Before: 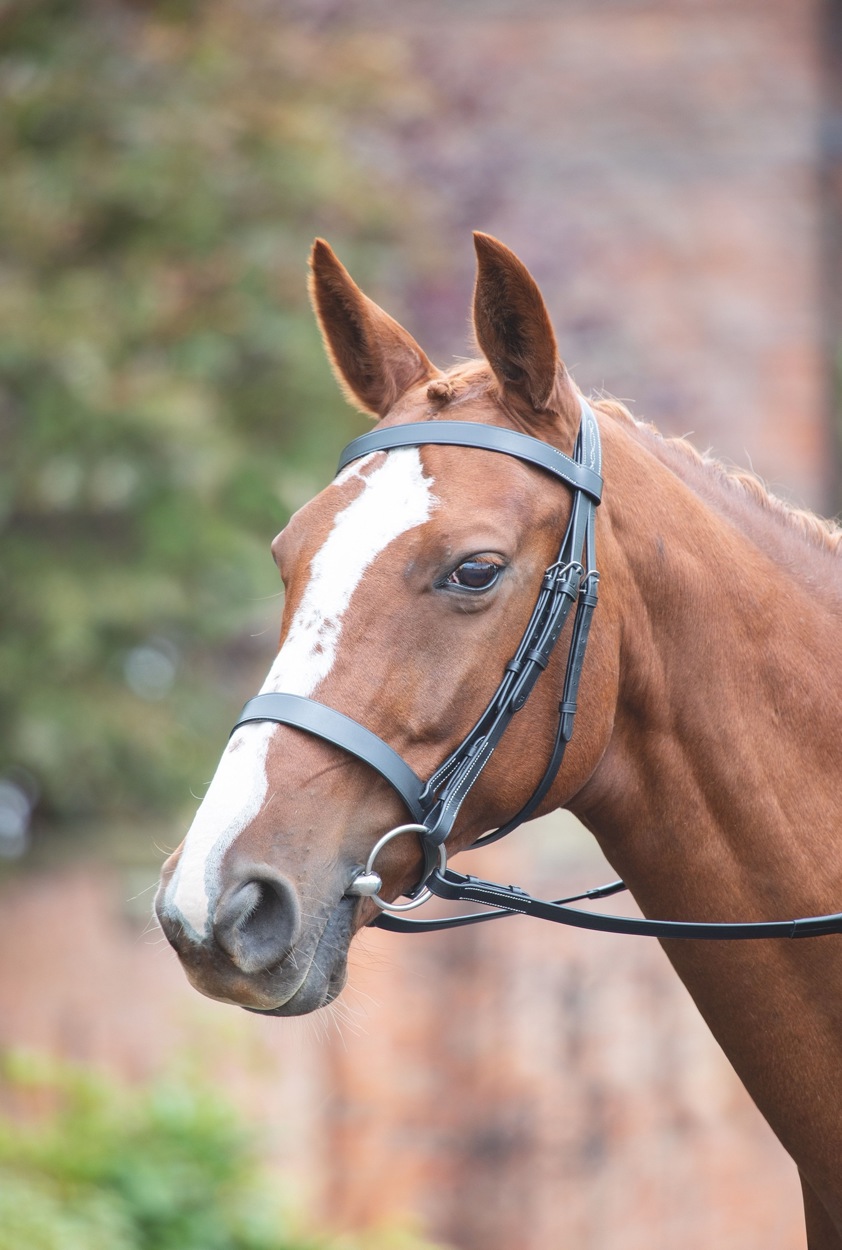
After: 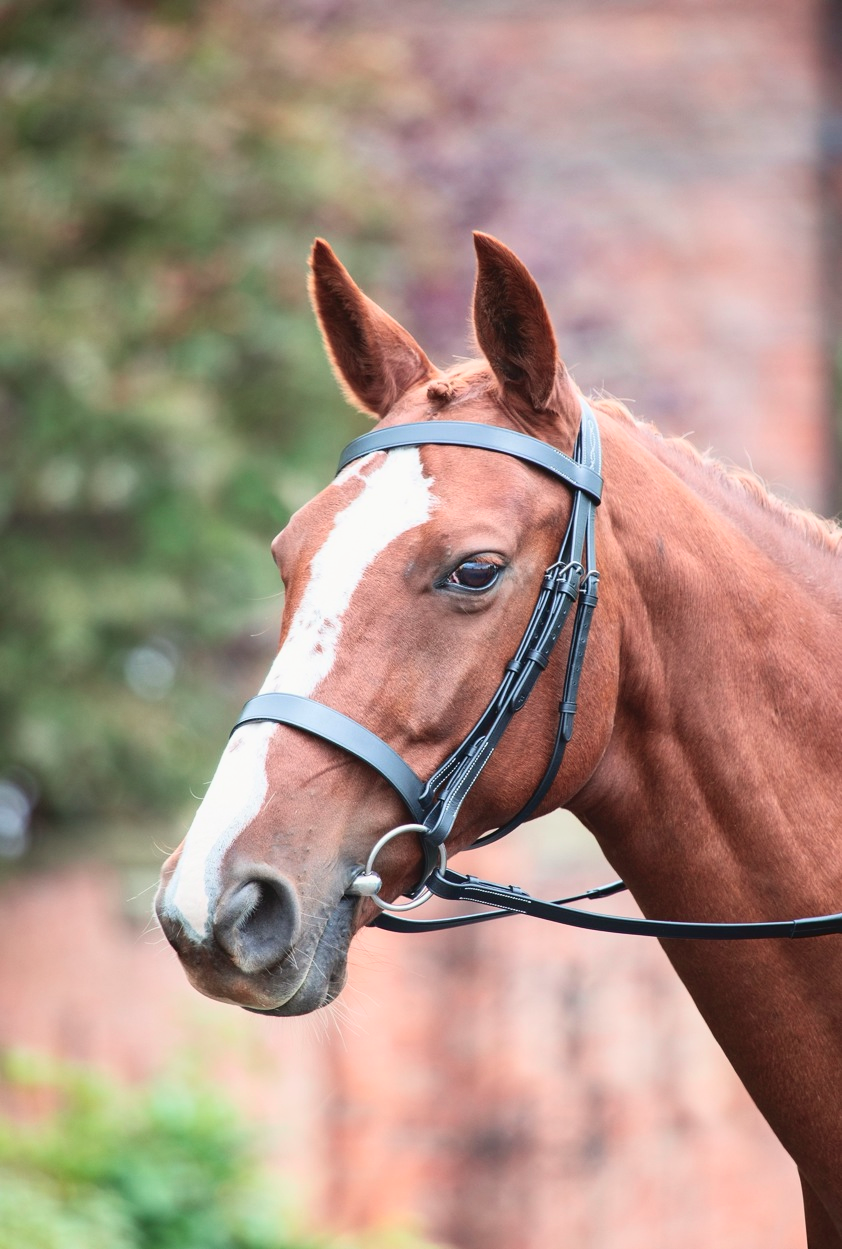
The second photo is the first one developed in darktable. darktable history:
crop: bottom 0.071%
tone curve: curves: ch0 [(0, 0) (0.059, 0.027) (0.178, 0.105) (0.292, 0.233) (0.485, 0.472) (0.837, 0.887) (1, 0.983)]; ch1 [(0, 0) (0.23, 0.166) (0.34, 0.298) (0.371, 0.334) (0.435, 0.413) (0.477, 0.469) (0.499, 0.498) (0.534, 0.551) (0.56, 0.585) (0.754, 0.801) (1, 1)]; ch2 [(0, 0) (0.431, 0.414) (0.498, 0.503) (0.524, 0.531) (0.568, 0.567) (0.6, 0.597) (0.65, 0.651) (0.752, 0.764) (1, 1)], color space Lab, independent channels, preserve colors none
